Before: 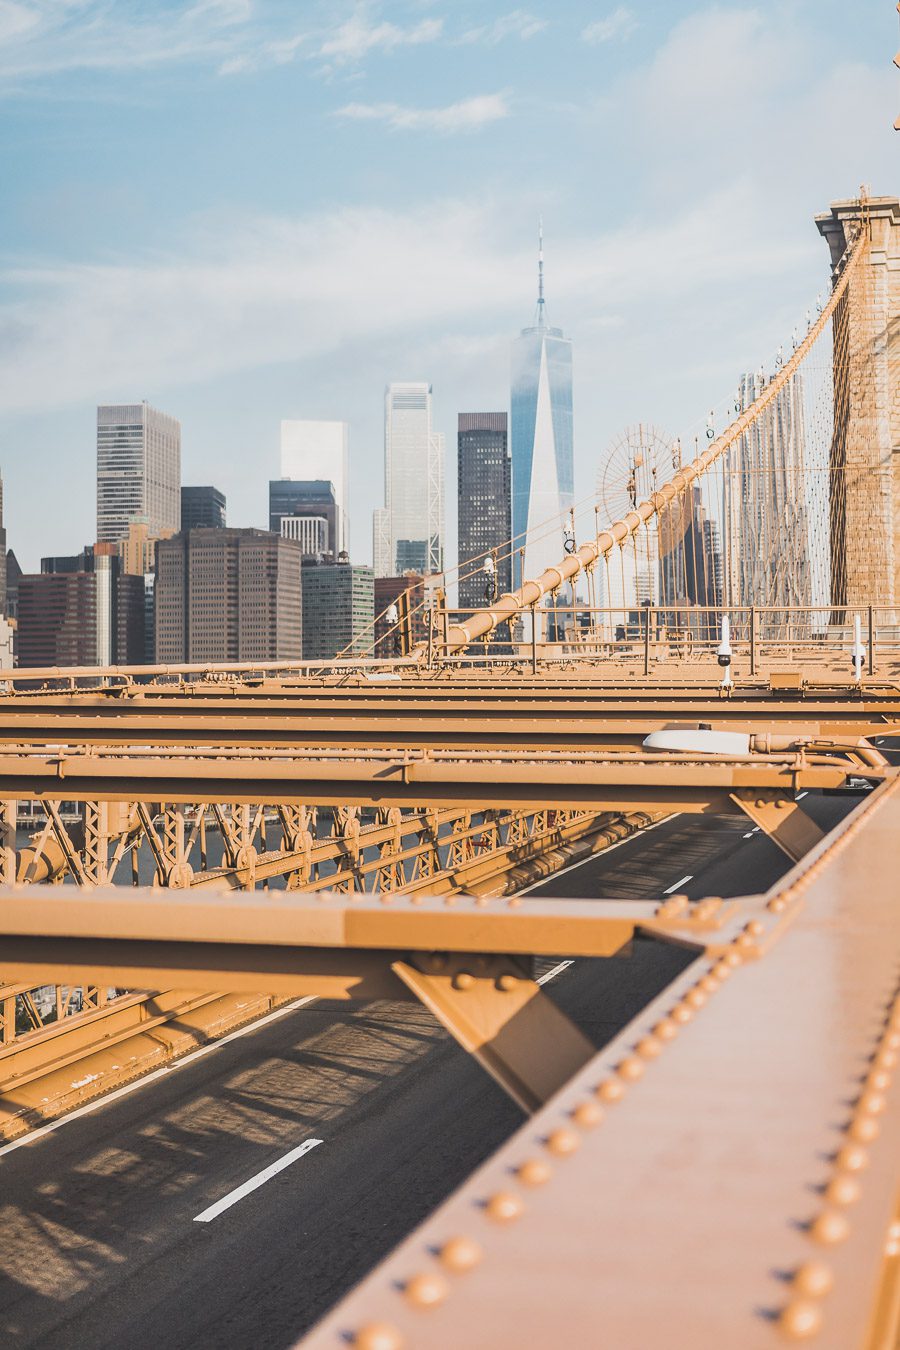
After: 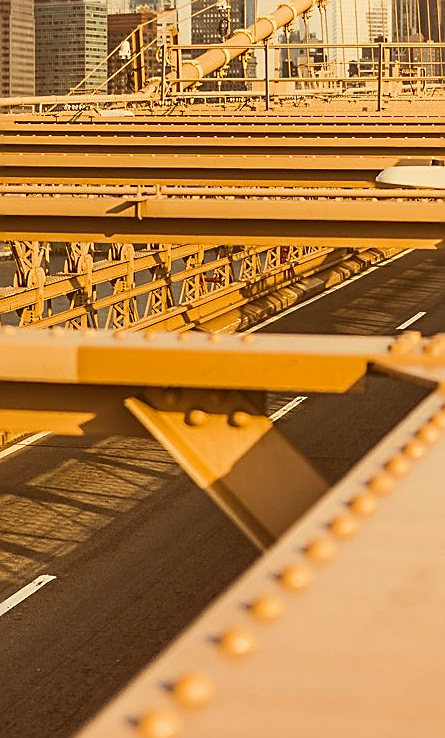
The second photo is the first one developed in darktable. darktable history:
crop: left 29.672%, top 41.786%, right 20.851%, bottom 3.487%
color correction: highlights a* 1.12, highlights b* 24.26, shadows a* 15.58, shadows b* 24.26
sharpen: on, module defaults
